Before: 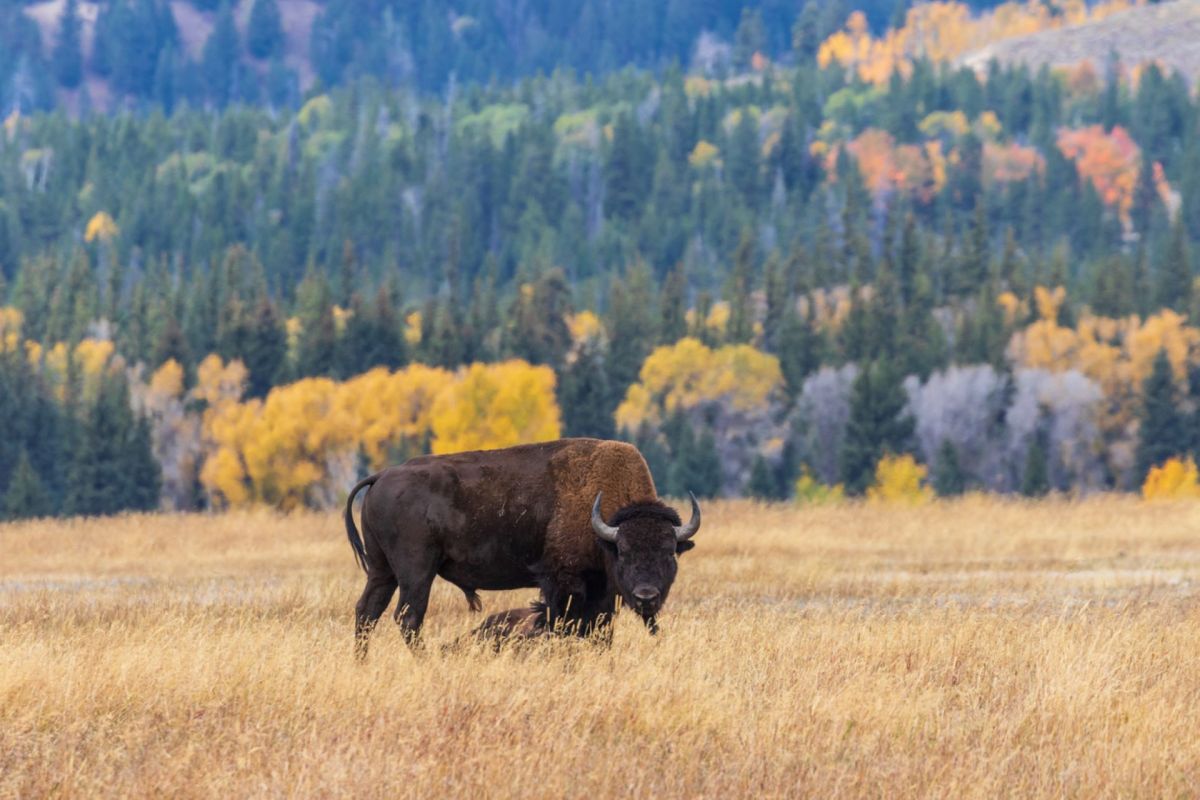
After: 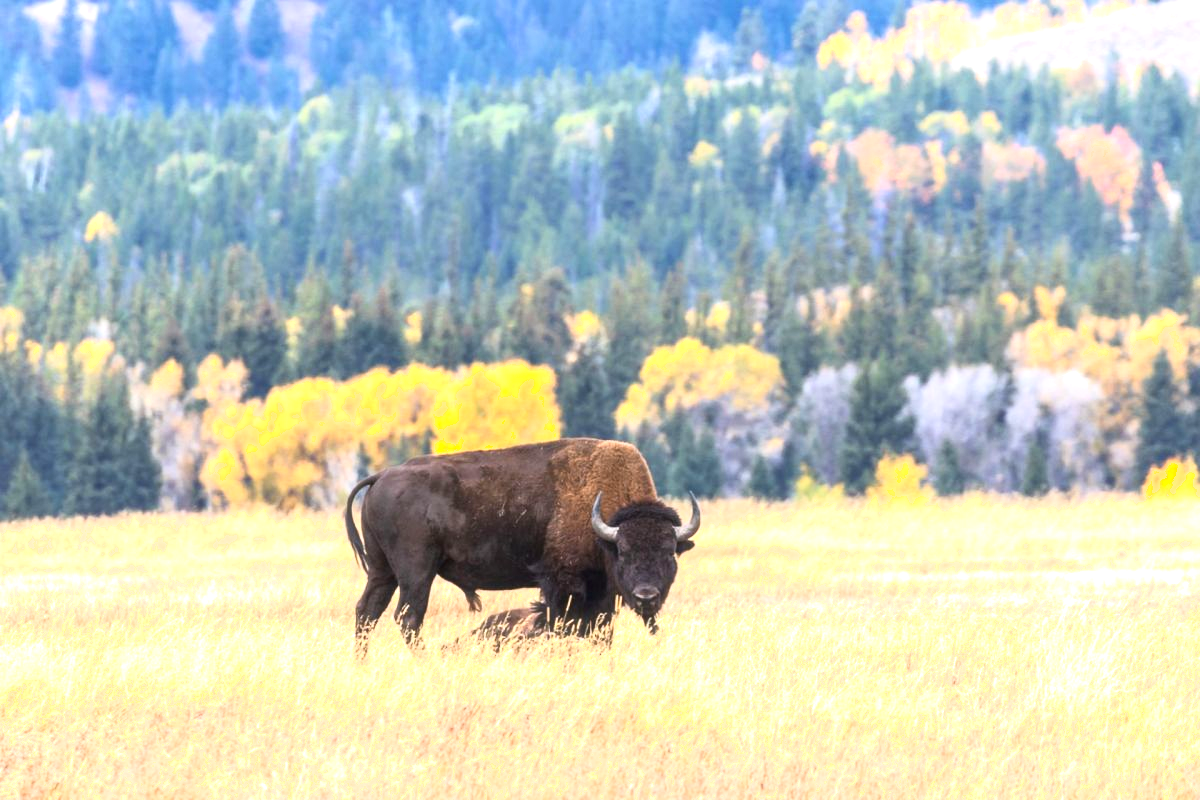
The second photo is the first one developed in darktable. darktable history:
exposure: black level correction 0, exposure 1.107 EV, compensate highlight preservation false
shadows and highlights: shadows -1.85, highlights 41.13
haze removal: strength -0.052, compatibility mode true, adaptive false
